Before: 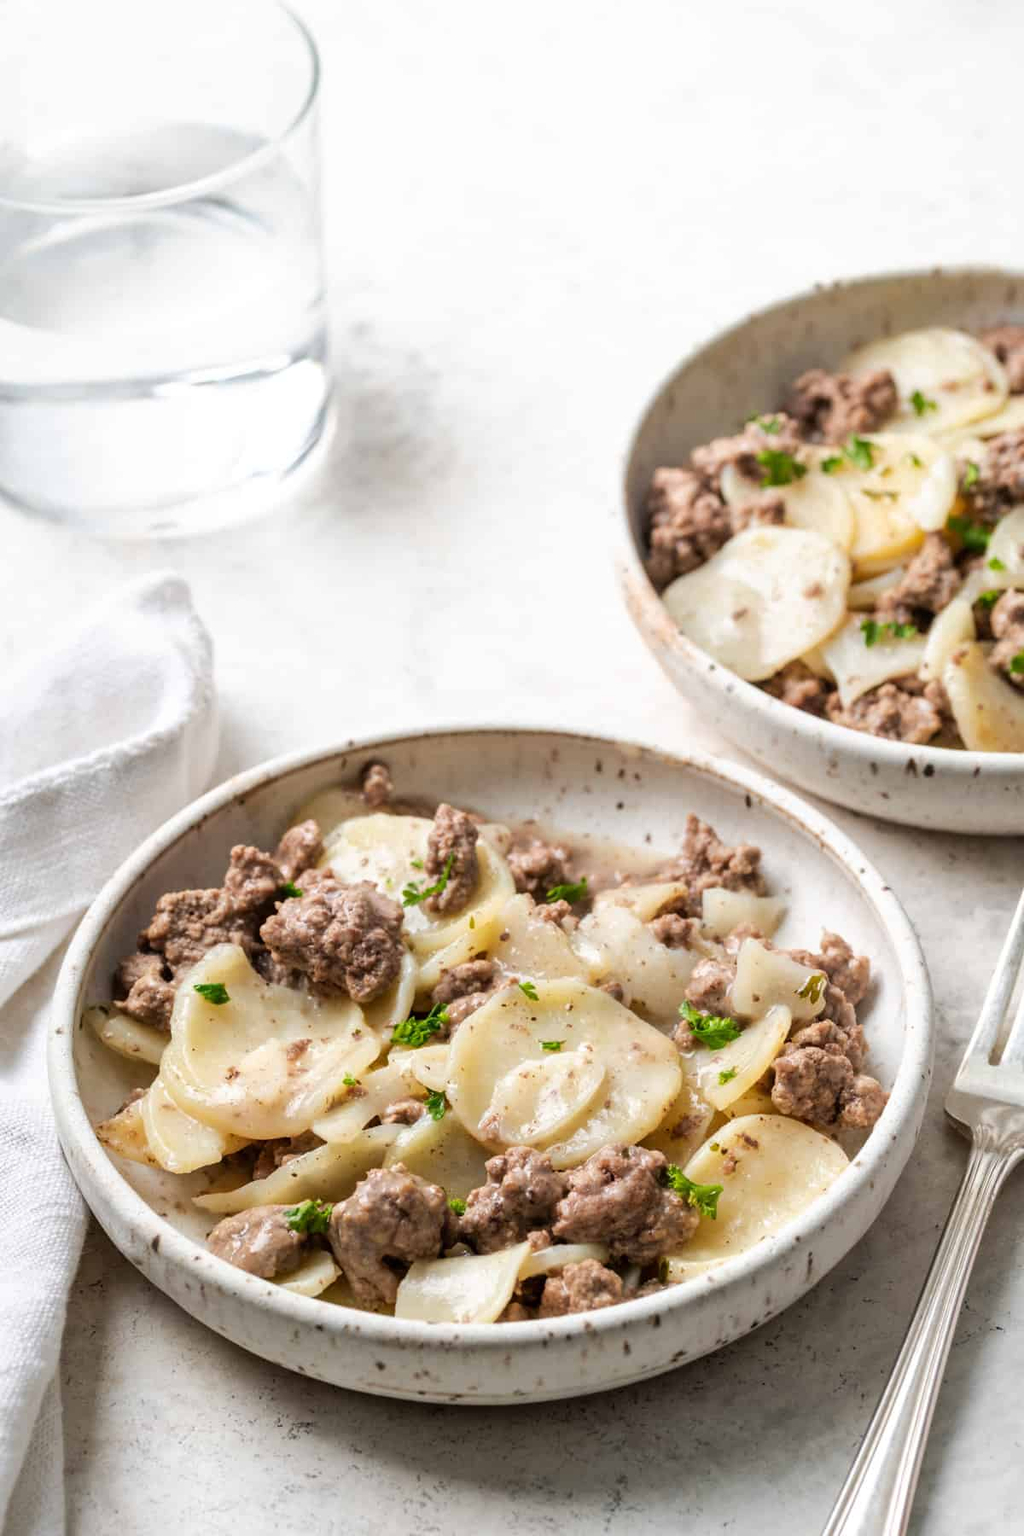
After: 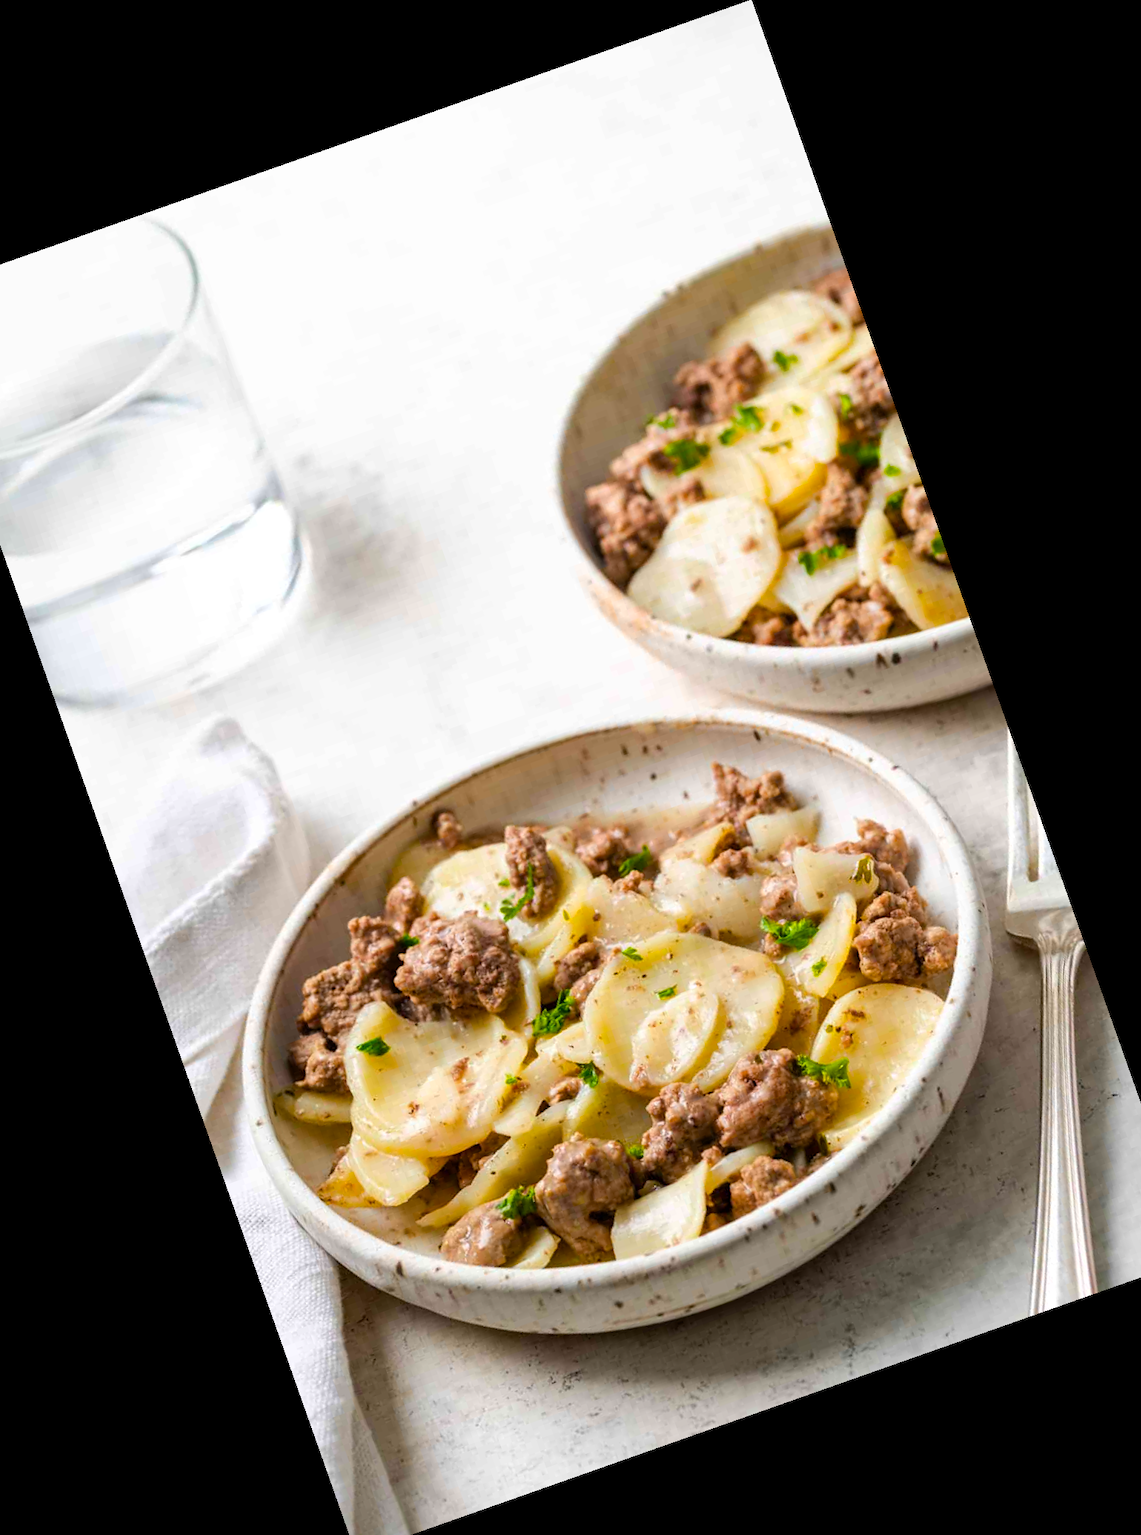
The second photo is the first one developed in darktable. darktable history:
crop and rotate: angle 19.43°, left 6.812%, right 4.125%, bottom 1.087%
color balance rgb: linear chroma grading › global chroma 15%, perceptual saturation grading › global saturation 30%
